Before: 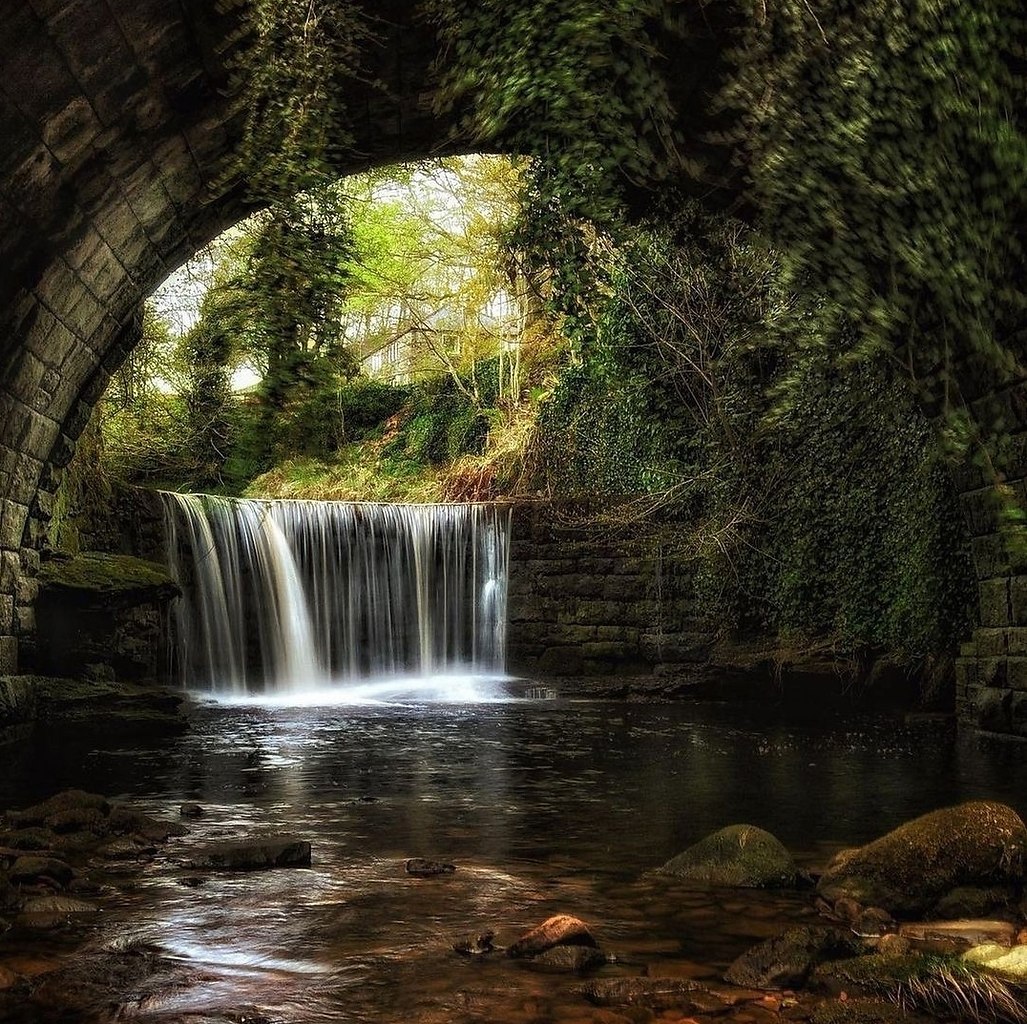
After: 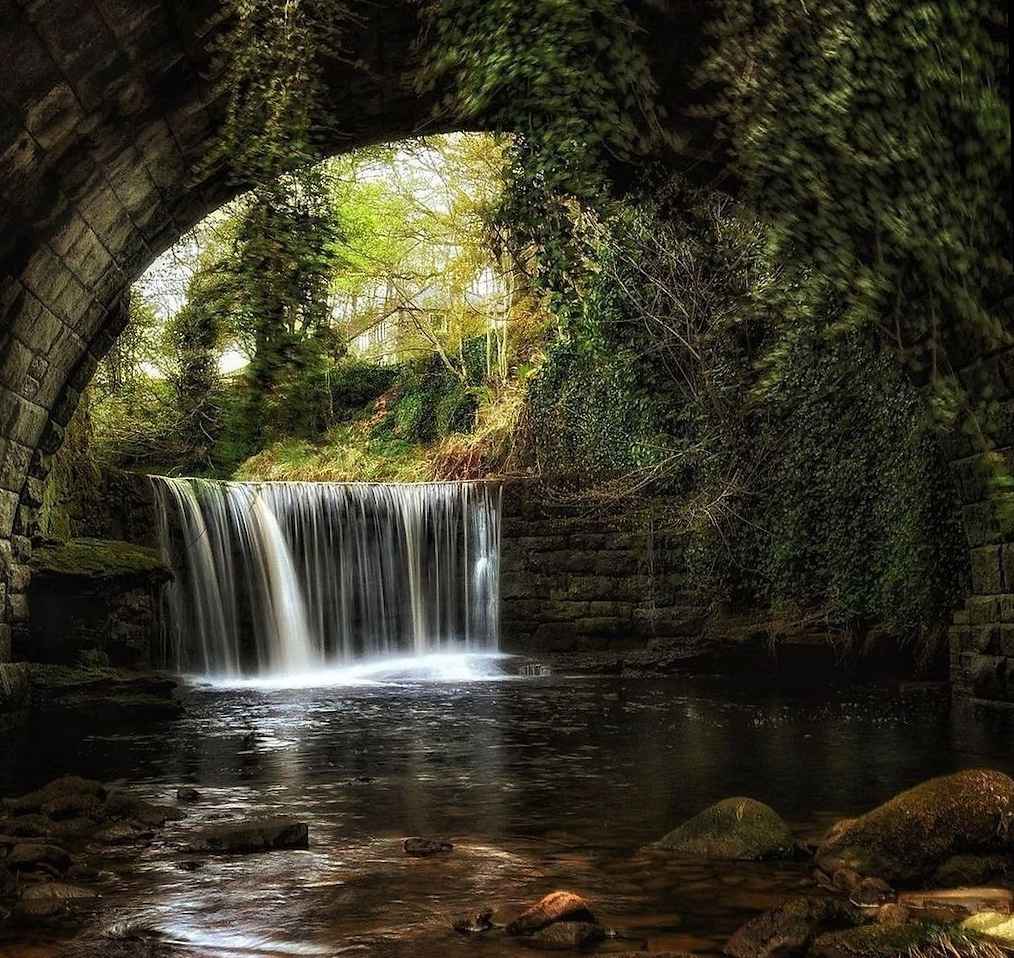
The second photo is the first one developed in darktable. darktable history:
crop: left 1.964%, top 3.251%, right 1.122%, bottom 4.933%
rotate and perspective: rotation -1.17°, automatic cropping off
